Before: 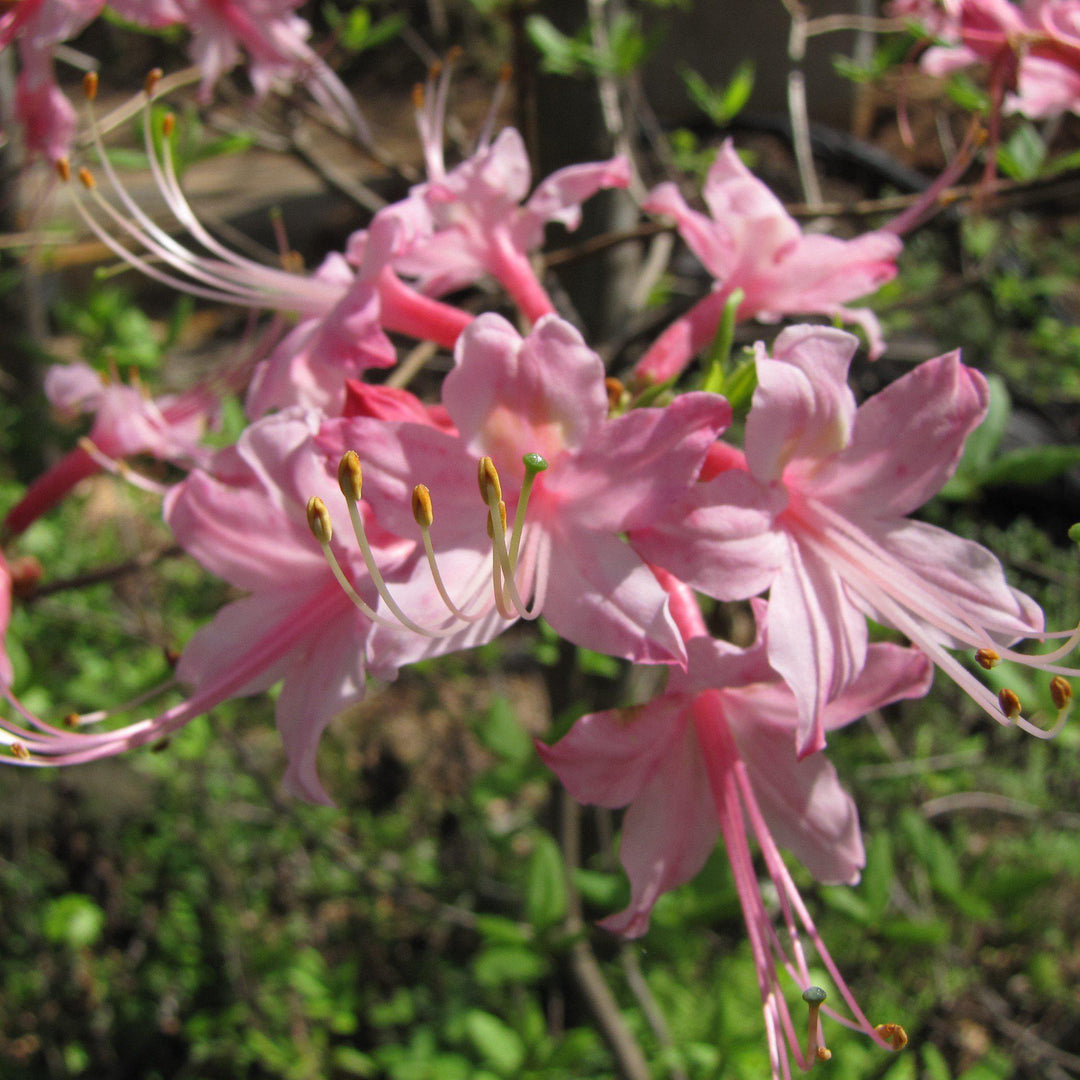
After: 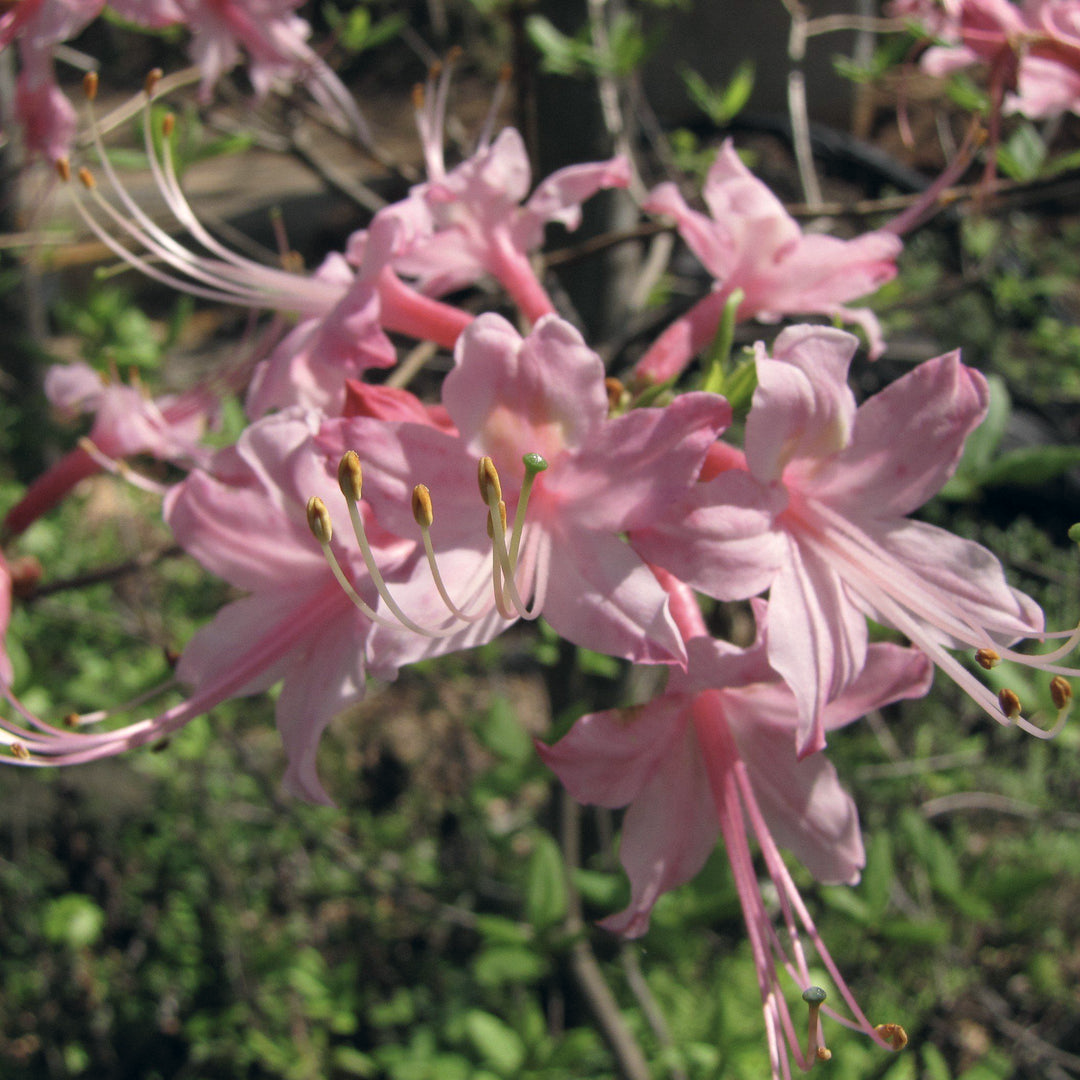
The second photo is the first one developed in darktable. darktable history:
color correction: highlights a* 2.83, highlights b* 5, shadows a* -2.65, shadows b* -4.95, saturation 0.774
